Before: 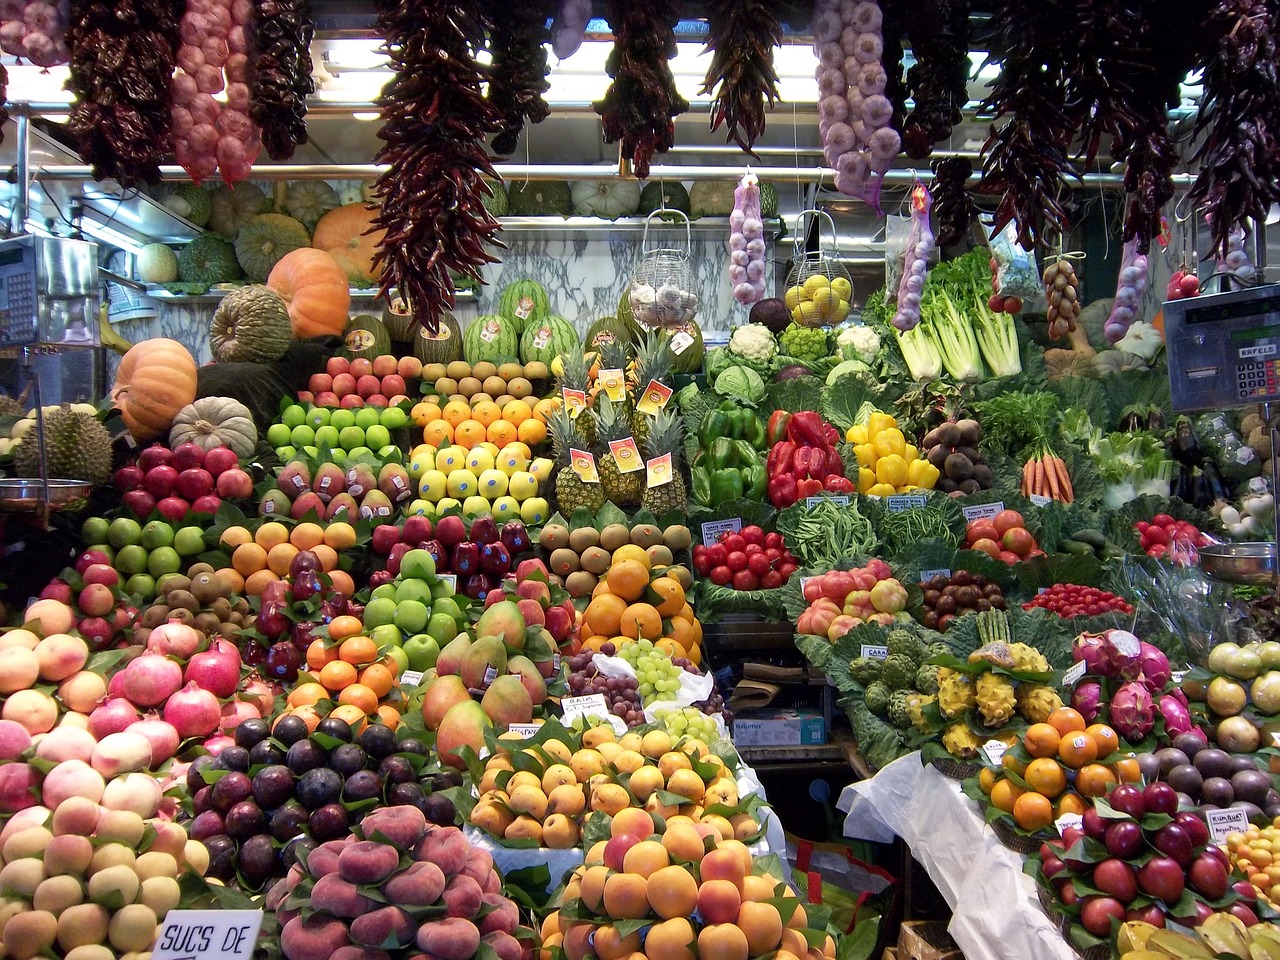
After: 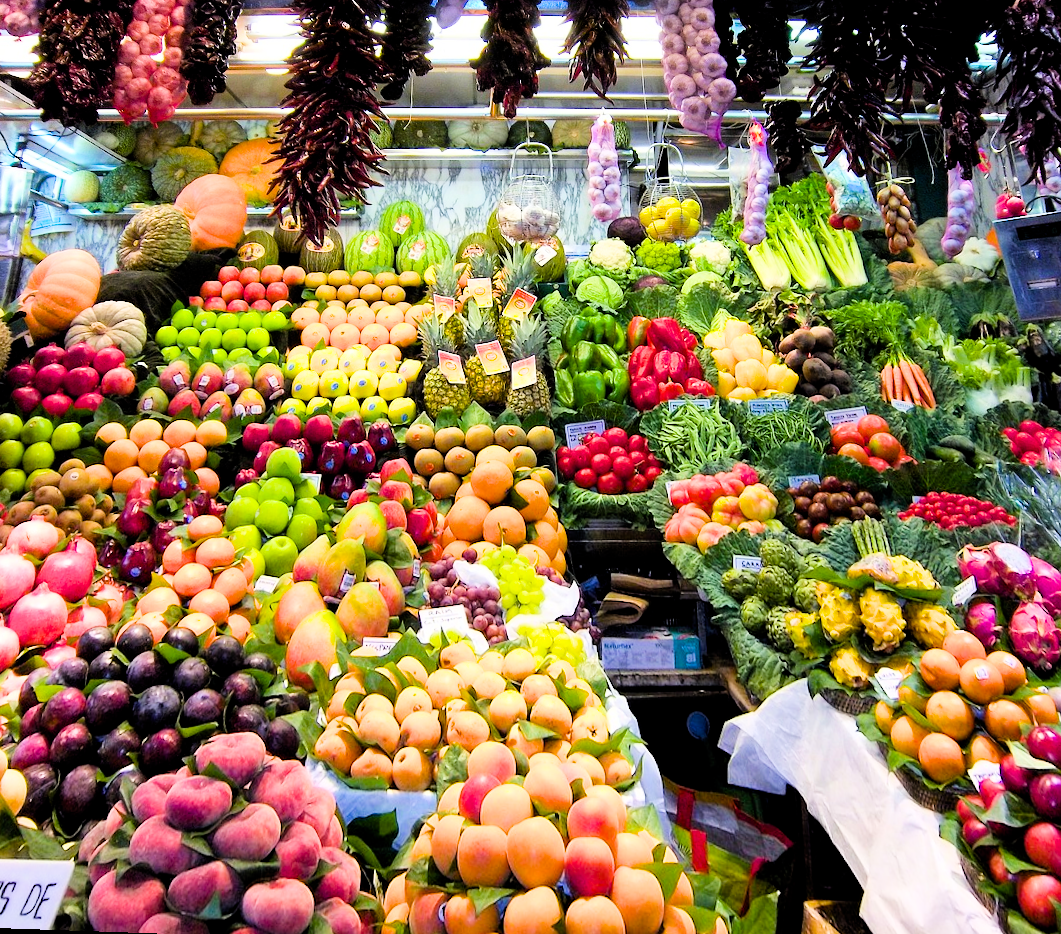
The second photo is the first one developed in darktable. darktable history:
levels: mode automatic, black 0.023%, white 99.97%, levels [0.062, 0.494, 0.925]
rotate and perspective: rotation 0.72°, lens shift (vertical) -0.352, lens shift (horizontal) -0.051, crop left 0.152, crop right 0.859, crop top 0.019, crop bottom 0.964
filmic rgb: black relative exposure -5 EV, hardness 2.88, contrast 1.3
exposure: black level correction 0, exposure 1.2 EV, compensate exposure bias true, compensate highlight preservation false
color balance rgb: linear chroma grading › global chroma 15%, perceptual saturation grading › global saturation 30%
